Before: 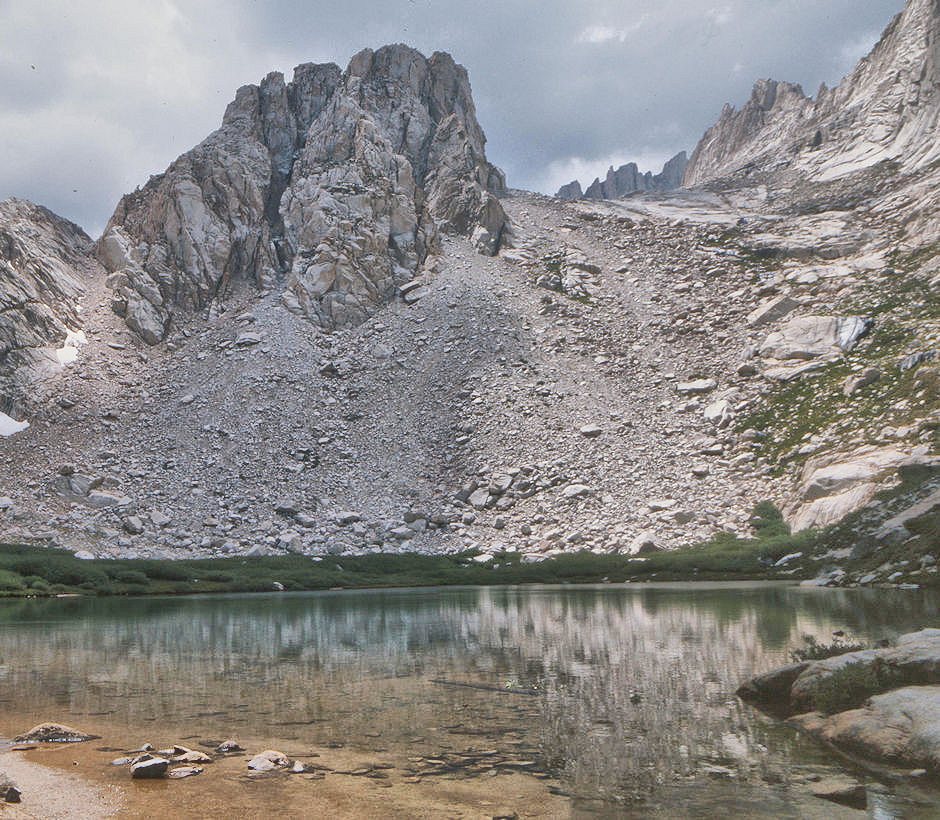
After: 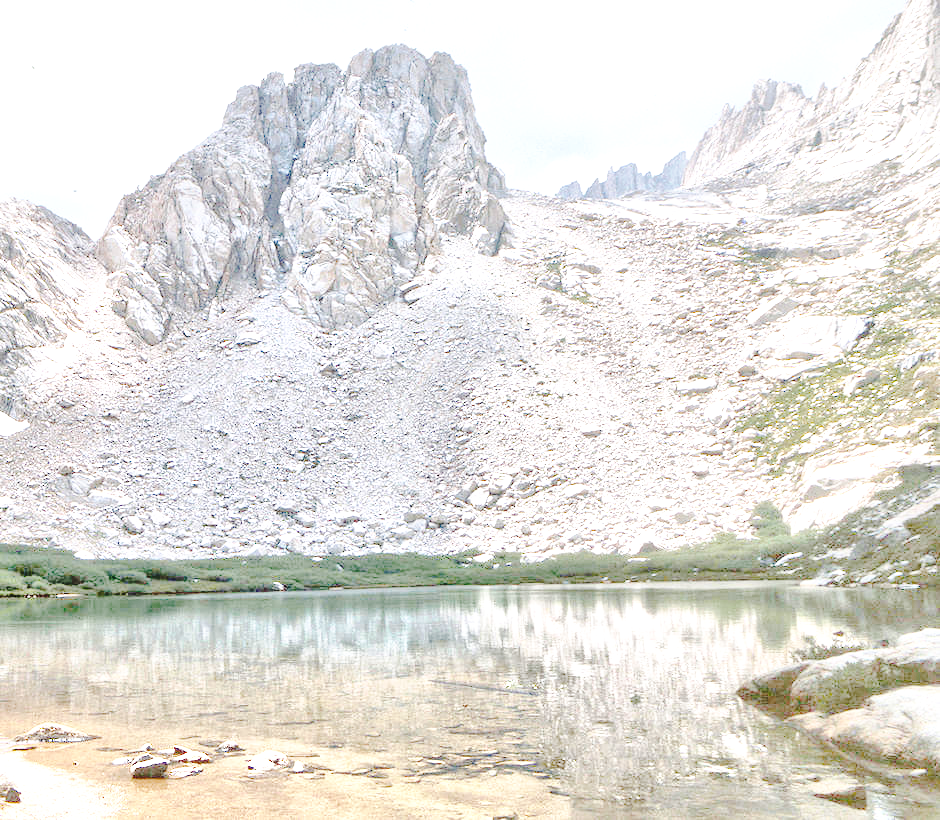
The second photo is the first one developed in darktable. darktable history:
exposure: black level correction 0.009, exposure 1.425 EV, compensate highlight preservation false
base curve: curves: ch0 [(0, 0) (0.028, 0.03) (0.121, 0.232) (0.46, 0.748) (0.859, 0.968) (1, 1)], preserve colors none
tone curve: curves: ch0 [(0, 0) (0.003, 0.077) (0.011, 0.08) (0.025, 0.083) (0.044, 0.095) (0.069, 0.106) (0.1, 0.12) (0.136, 0.144) (0.177, 0.185) (0.224, 0.231) (0.277, 0.297) (0.335, 0.382) (0.399, 0.471) (0.468, 0.553) (0.543, 0.623) (0.623, 0.689) (0.709, 0.75) (0.801, 0.81) (0.898, 0.873) (1, 1)], preserve colors none
